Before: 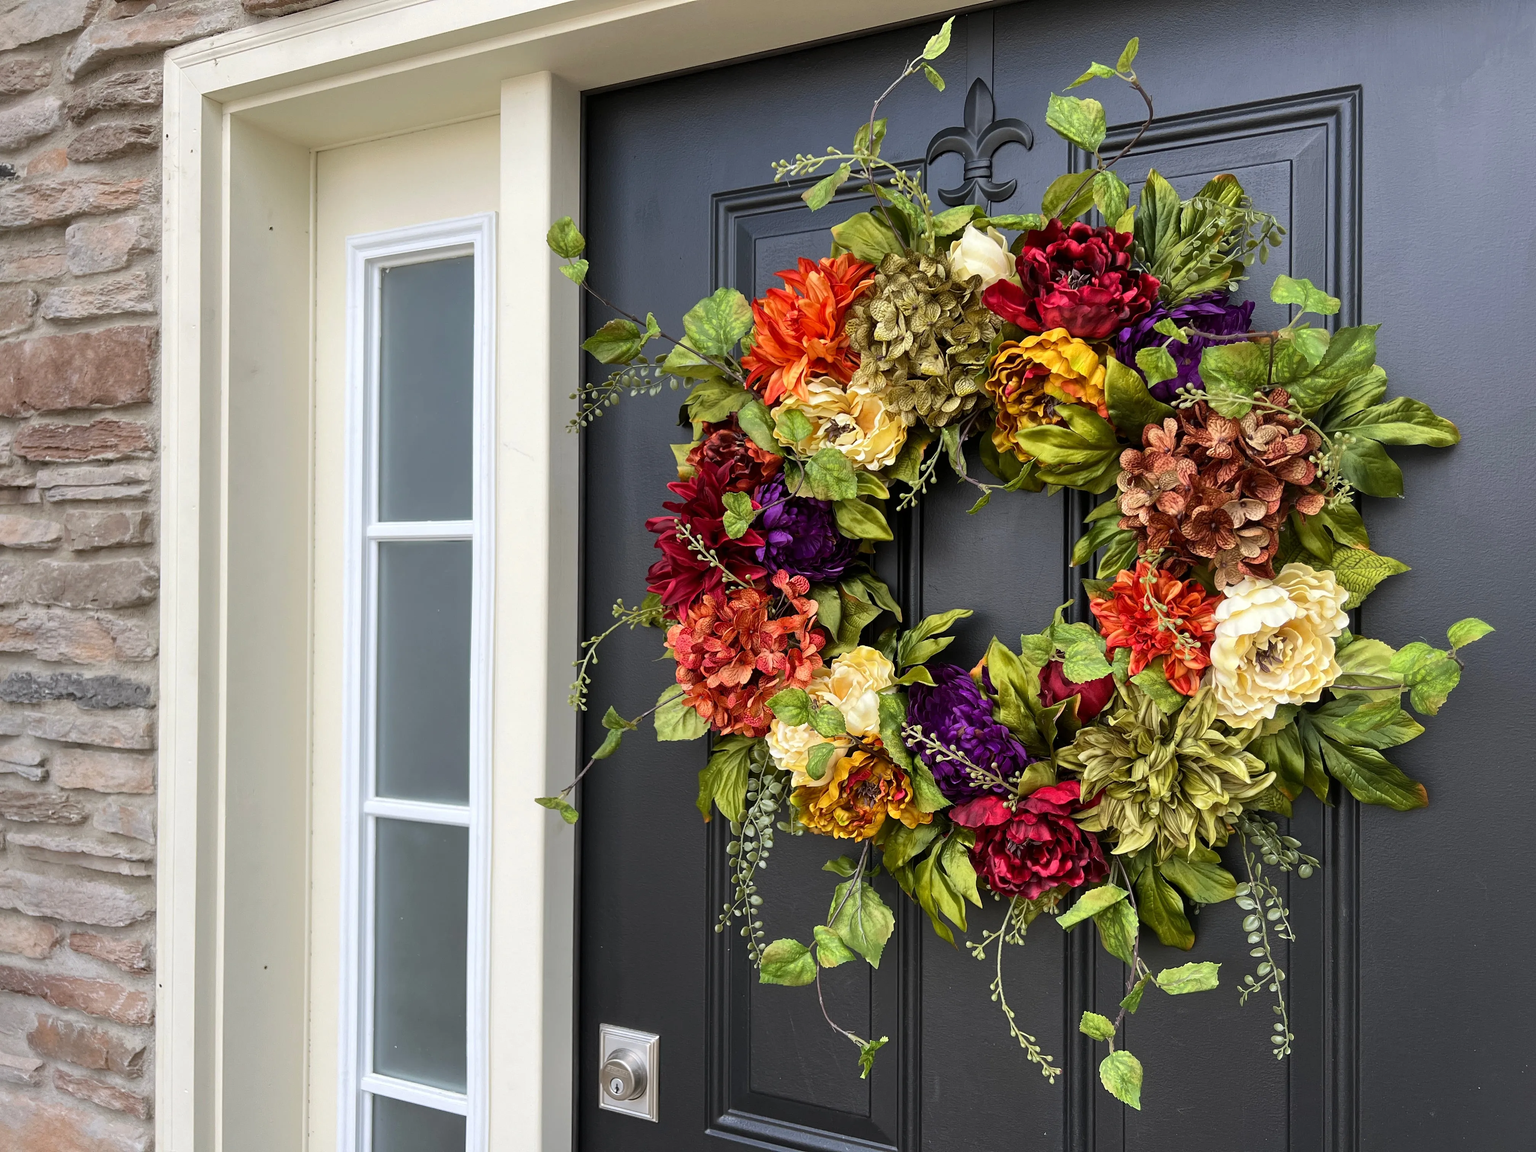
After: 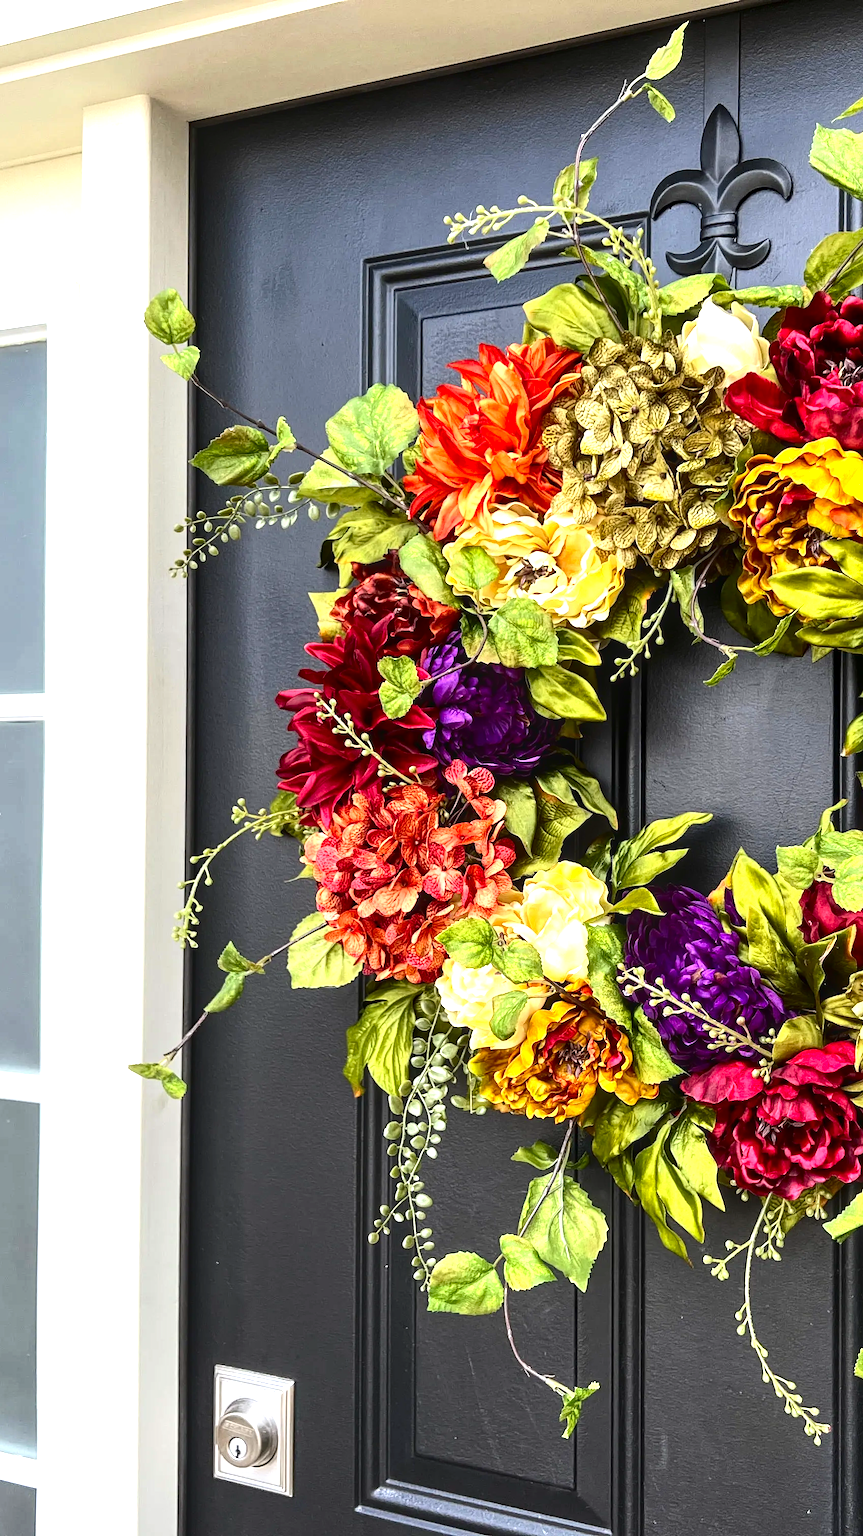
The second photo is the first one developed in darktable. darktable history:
exposure: black level correction 0, exposure 1.2 EV, compensate exposure bias true, compensate highlight preservation false
crop: left 28.583%, right 29.231%
contrast brightness saturation: contrast 0.2, brightness -0.11, saturation 0.1
local contrast: on, module defaults
